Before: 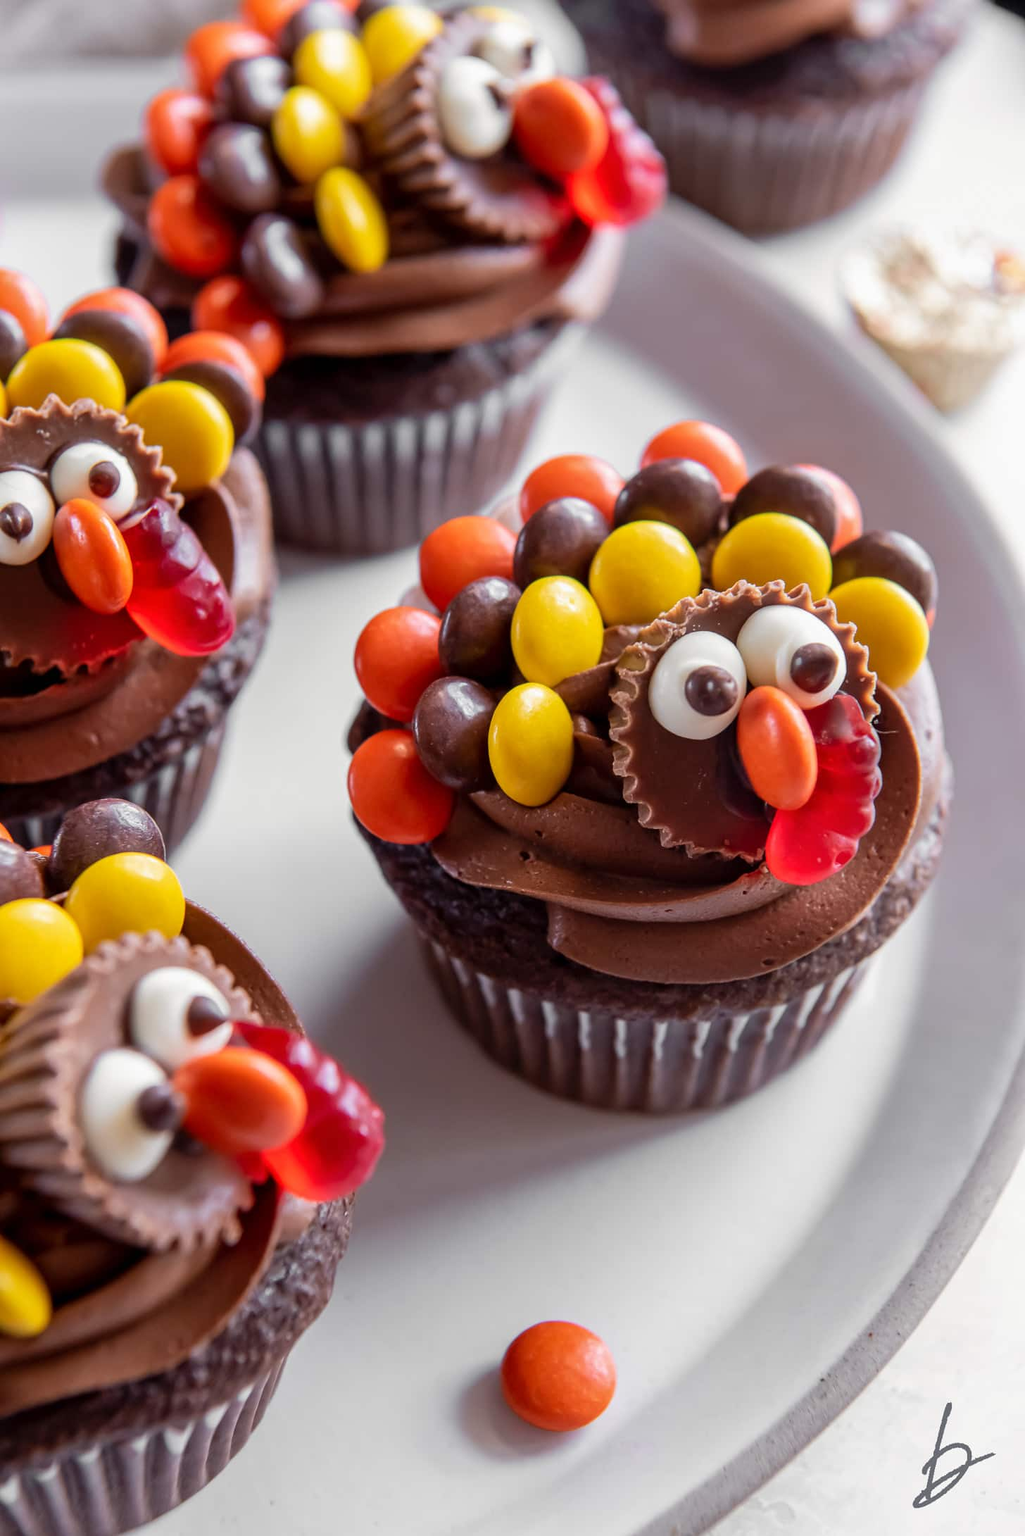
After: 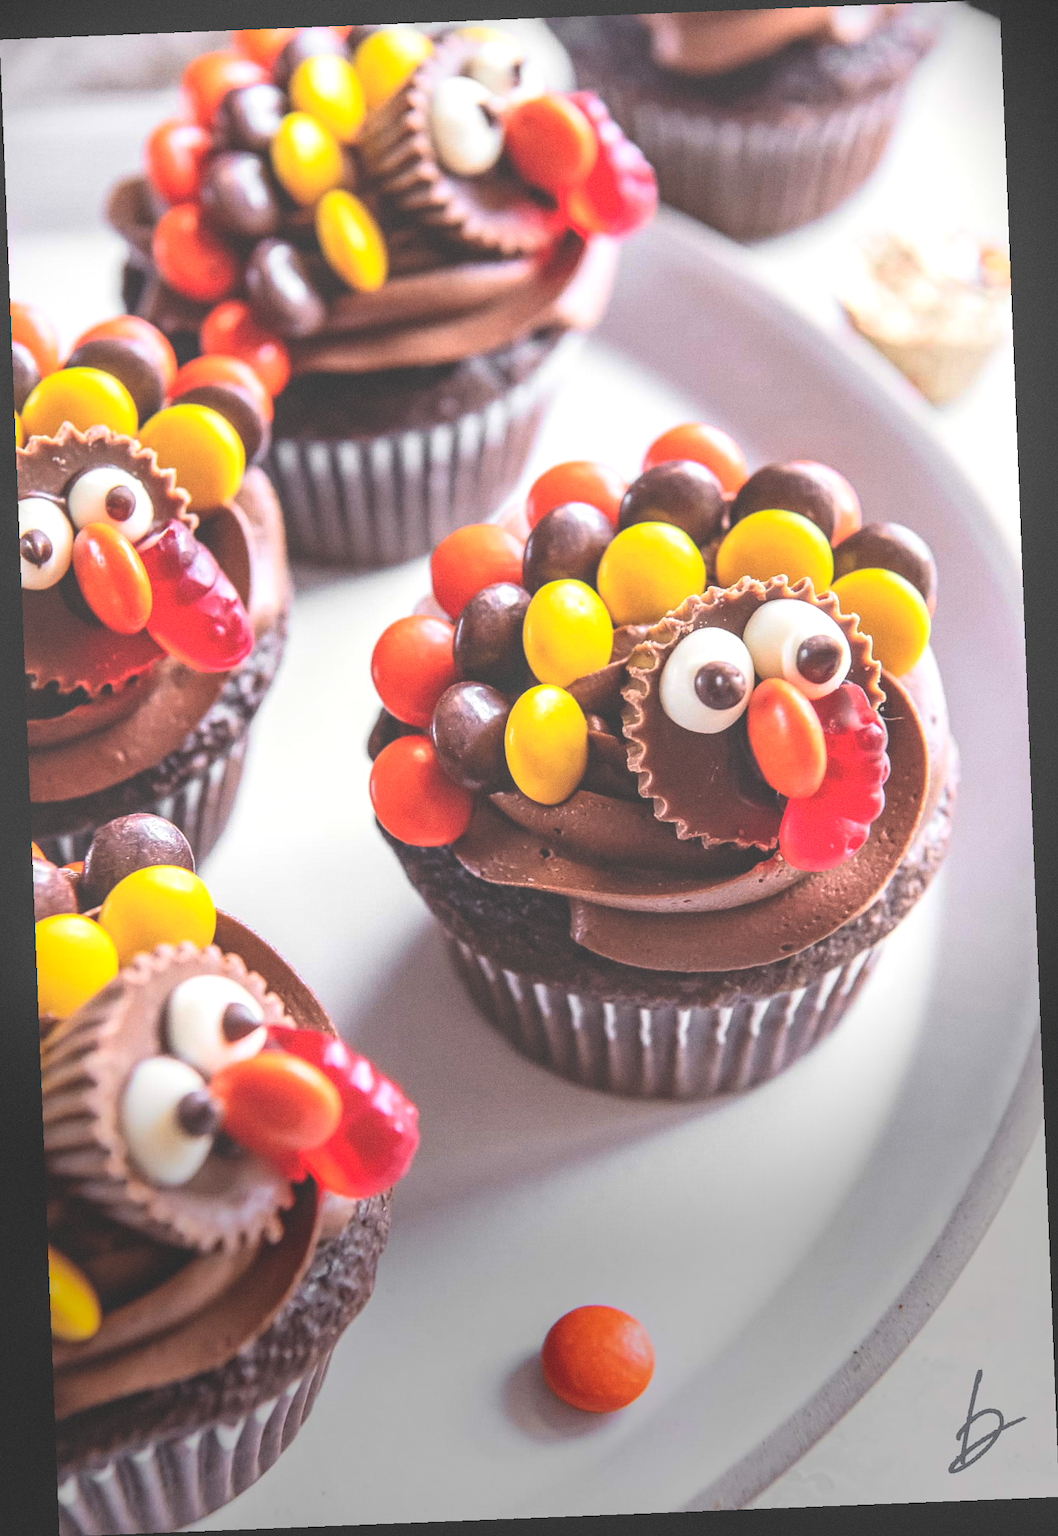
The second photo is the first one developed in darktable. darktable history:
grain: coarseness 0.47 ISO
rotate and perspective: rotation -2.29°, automatic cropping off
rgb levels: levels [[0.01, 0.419, 0.839], [0, 0.5, 1], [0, 0.5, 1]]
exposure: black level correction -0.041, exposure 0.064 EV, compensate highlight preservation false
vignetting: fall-off start 68.33%, fall-off radius 30%, saturation 0.042, center (-0.066, -0.311), width/height ratio 0.992, shape 0.85, dithering 8-bit output
local contrast: on, module defaults
contrast brightness saturation: contrast 0.2, brightness 0.16, saturation 0.22
